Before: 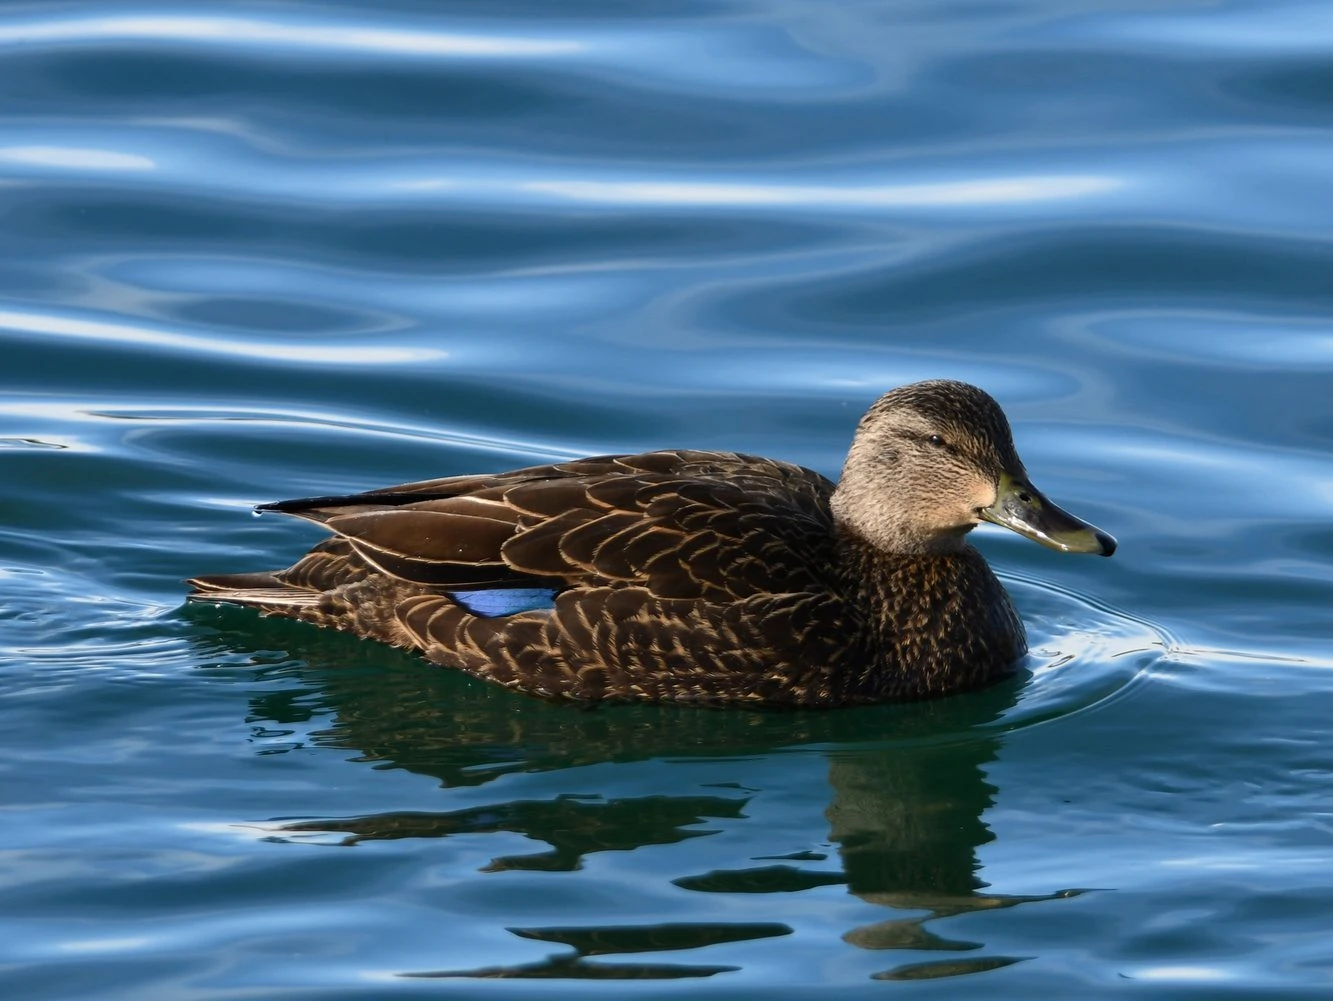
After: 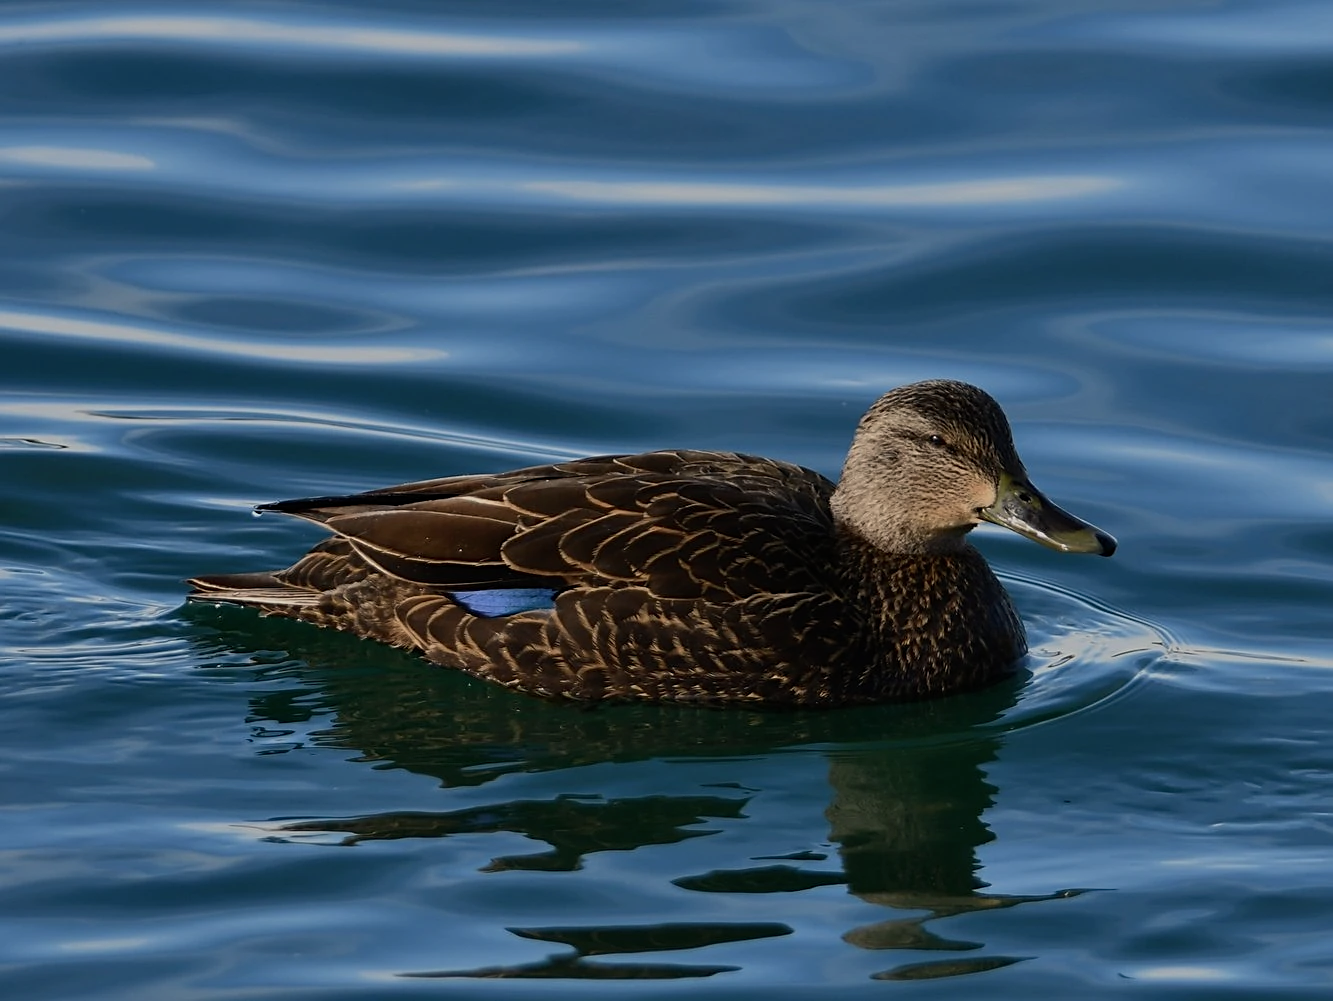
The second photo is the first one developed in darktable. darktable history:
color correction: highlights a* 0.944, highlights b* 2.77, saturation 1.06
exposure: exposure -0.898 EV, compensate exposure bias true, compensate highlight preservation false
sharpen: on, module defaults
shadows and highlights: shadows 24.15, highlights -78.06, highlights color adjustment 73.4%, soften with gaussian
